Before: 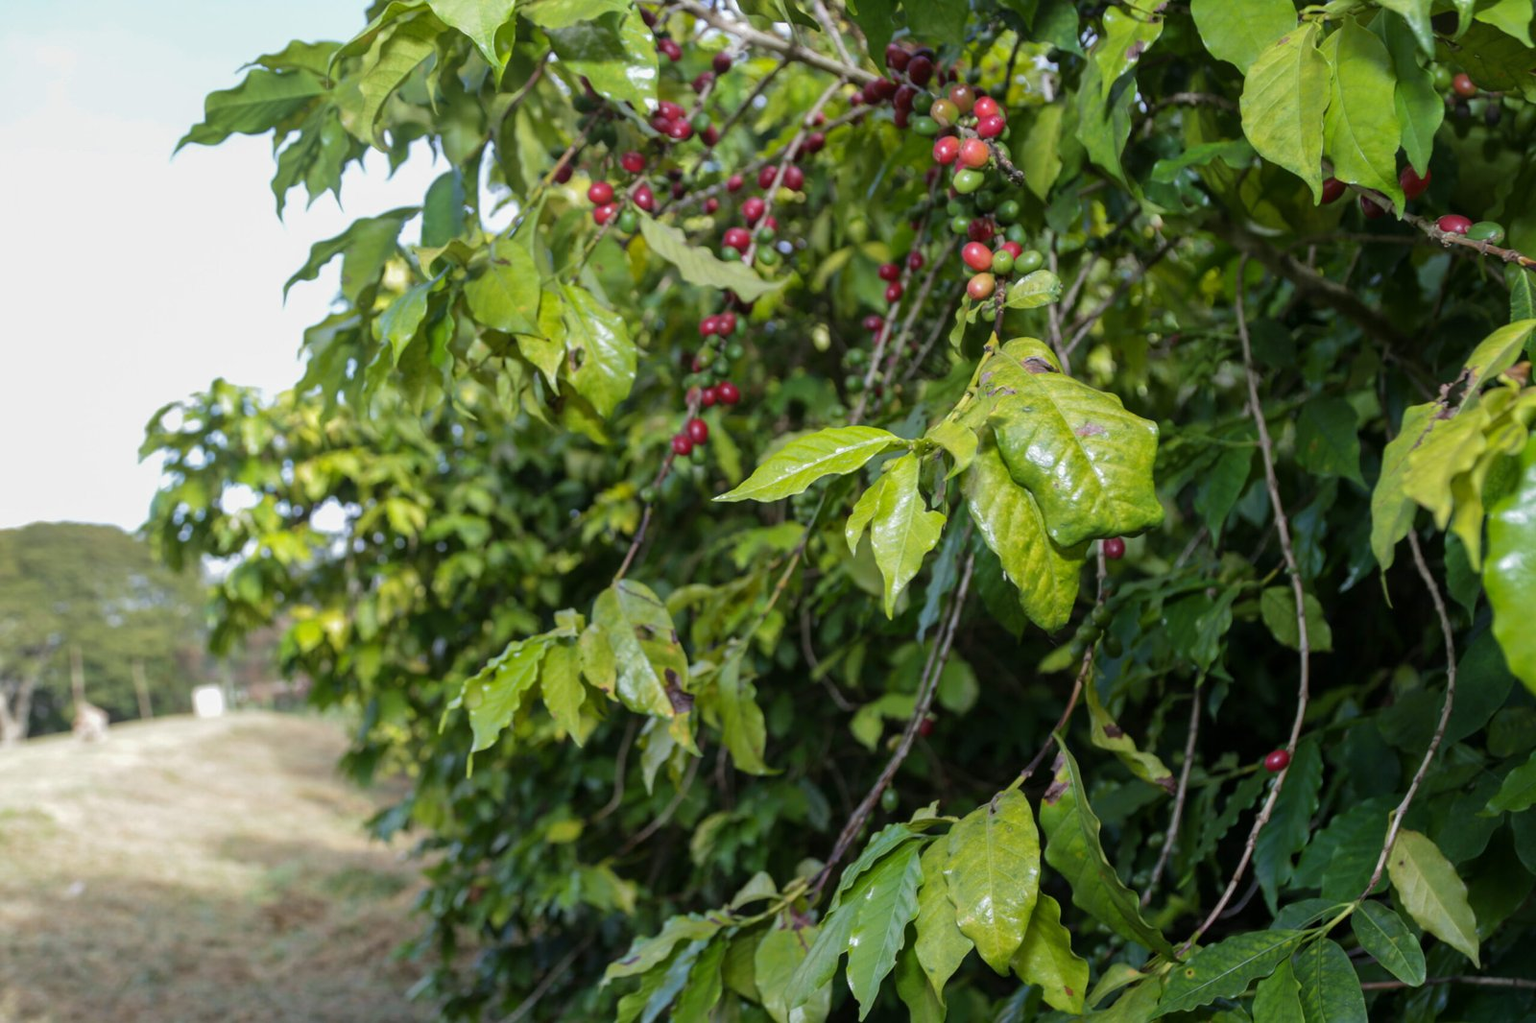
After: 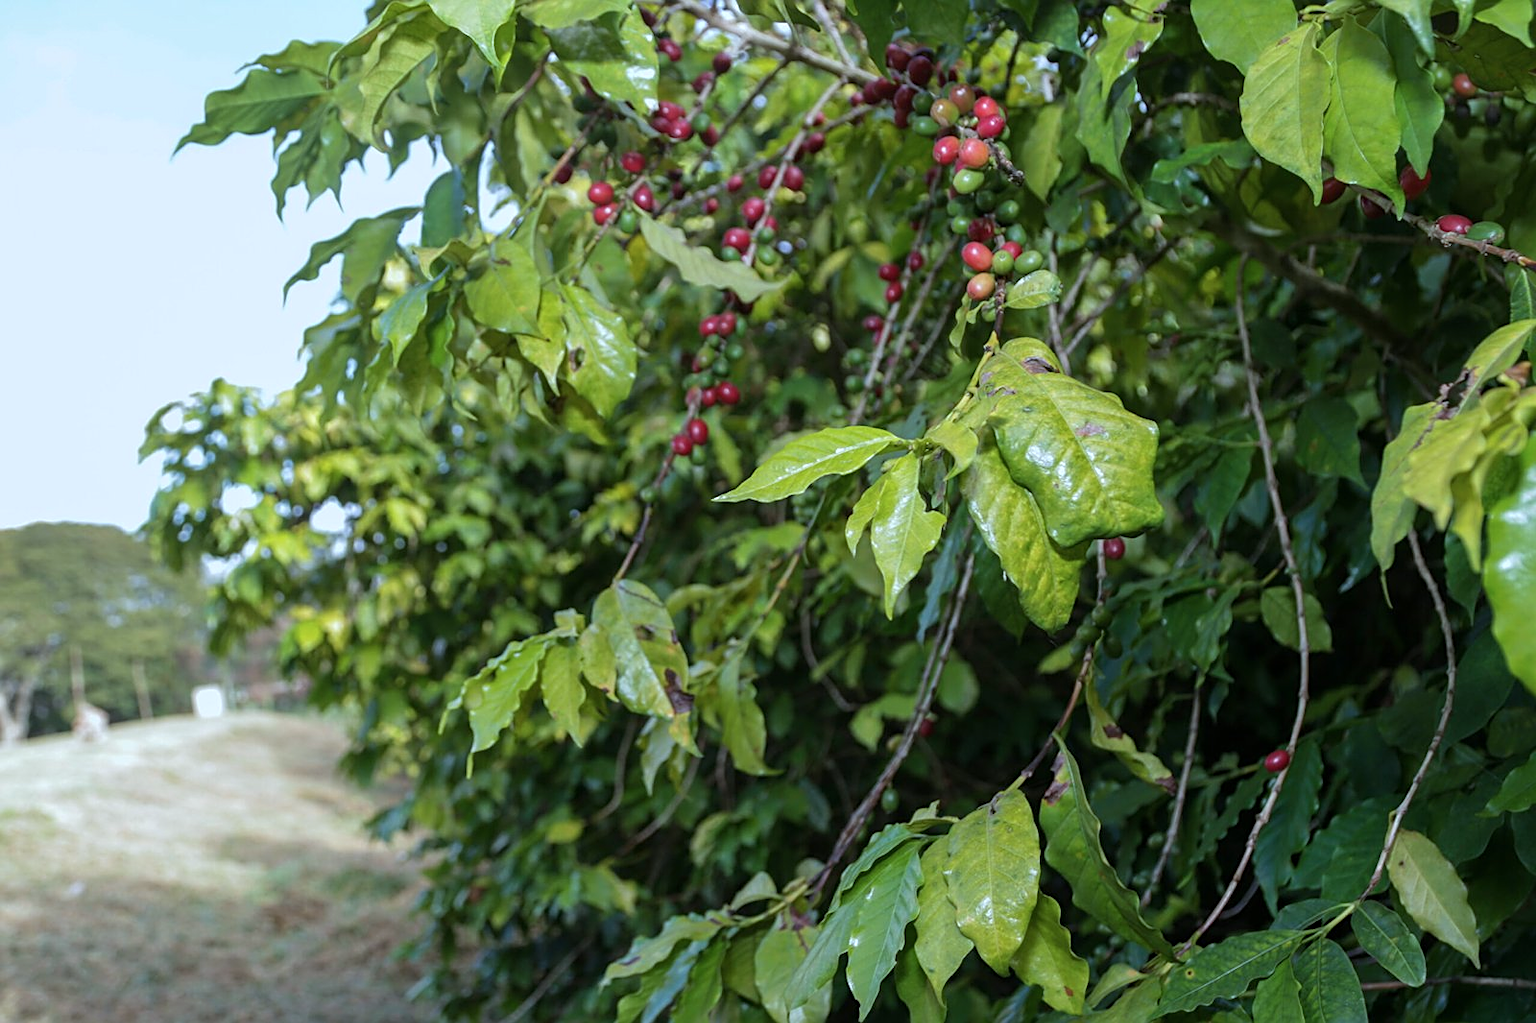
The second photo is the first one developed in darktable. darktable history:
sharpen: on, module defaults
color correction: highlights a* -3.79, highlights b* -11.05
